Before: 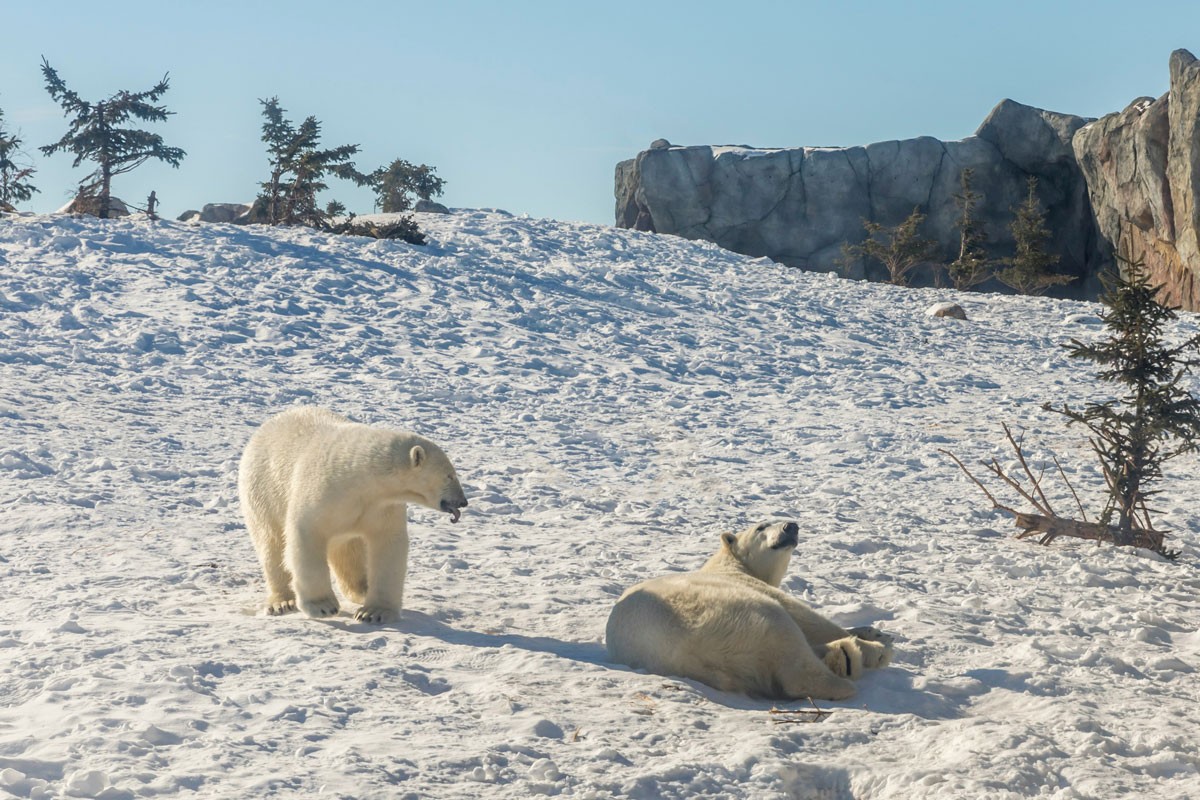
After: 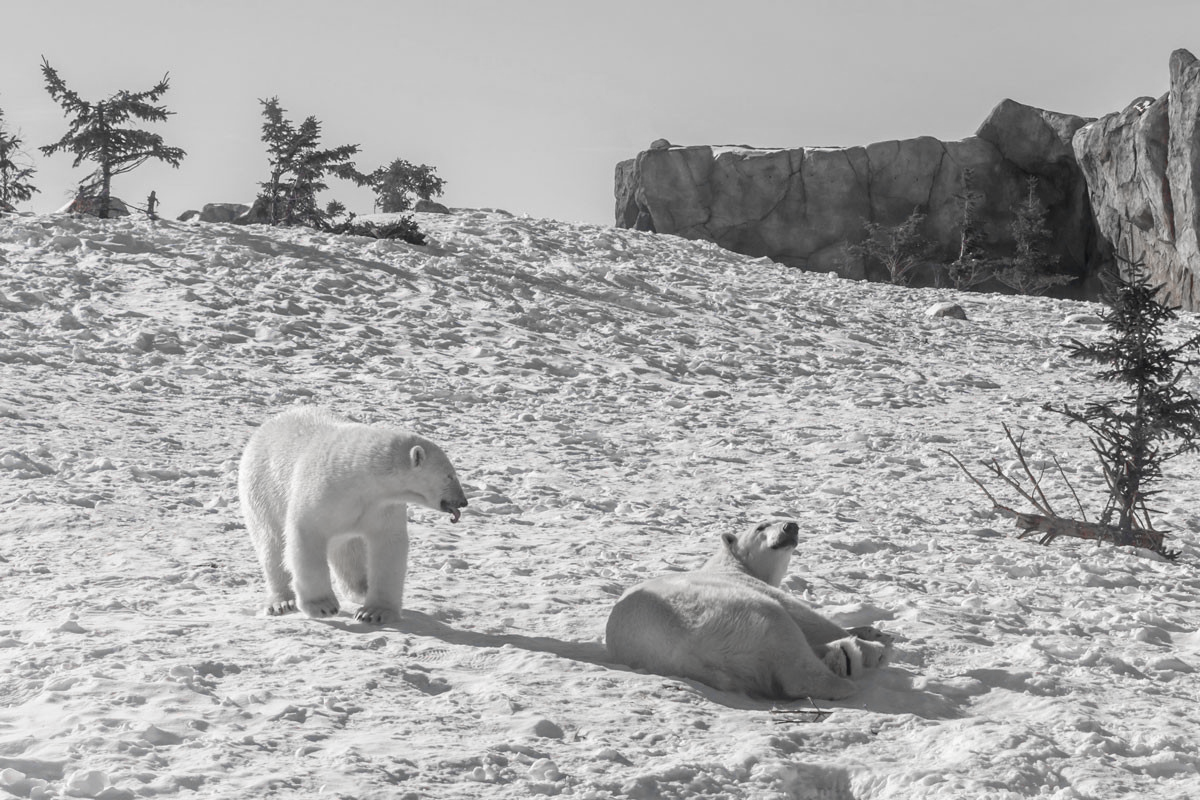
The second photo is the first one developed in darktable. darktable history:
contrast brightness saturation: contrast 0.04, saturation 0.07
color zones: curves: ch0 [(0, 0.278) (0.143, 0.5) (0.286, 0.5) (0.429, 0.5) (0.571, 0.5) (0.714, 0.5) (0.857, 0.5) (1, 0.5)]; ch1 [(0, 1) (0.143, 0.165) (0.286, 0) (0.429, 0) (0.571, 0) (0.714, 0) (0.857, 0.5) (1, 0.5)]; ch2 [(0, 0.508) (0.143, 0.5) (0.286, 0.5) (0.429, 0.5) (0.571, 0.5) (0.714, 0.5) (0.857, 0.5) (1, 0.5)]
